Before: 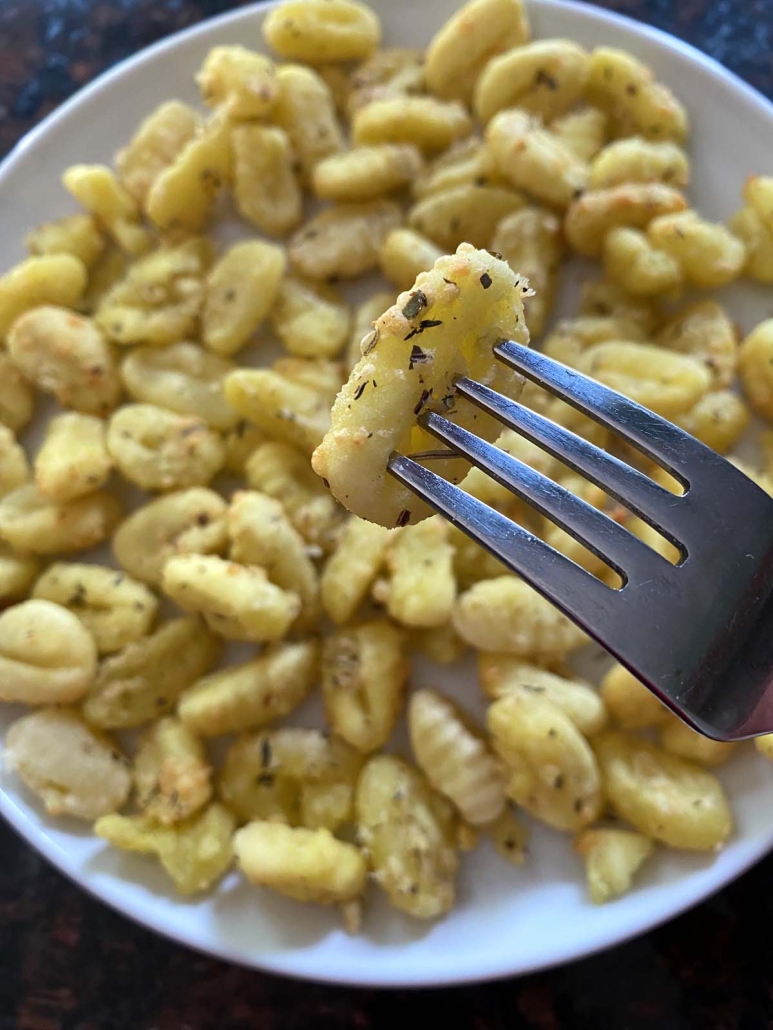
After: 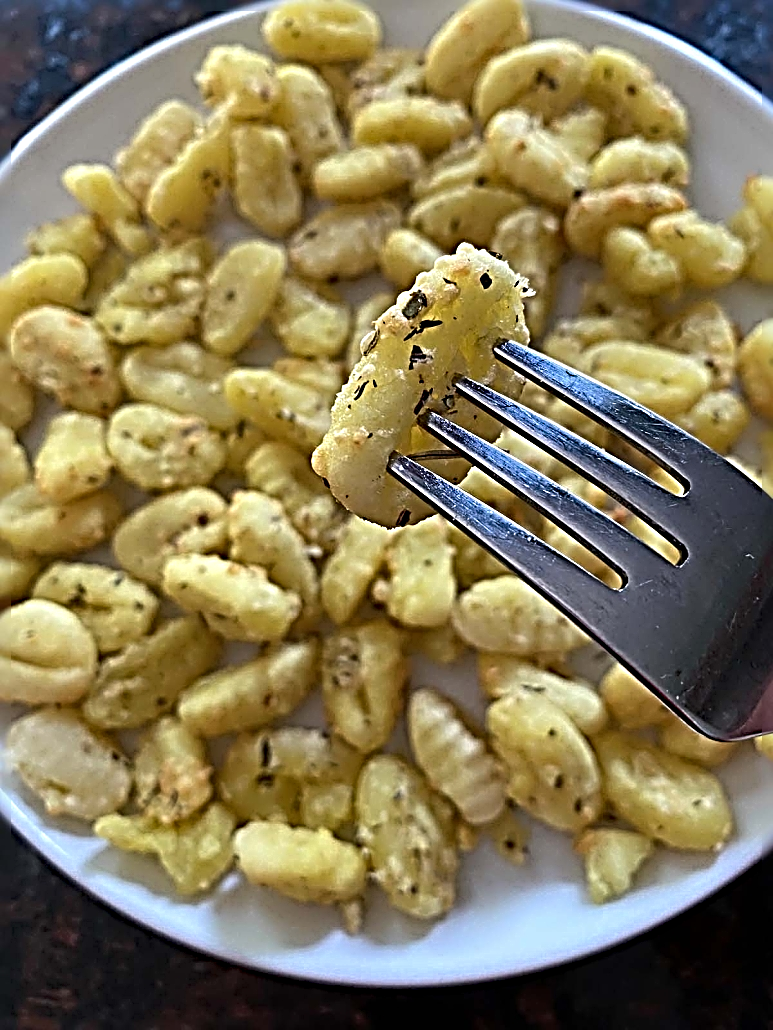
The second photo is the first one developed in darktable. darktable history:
sharpen: radius 4.001, amount 1.986
